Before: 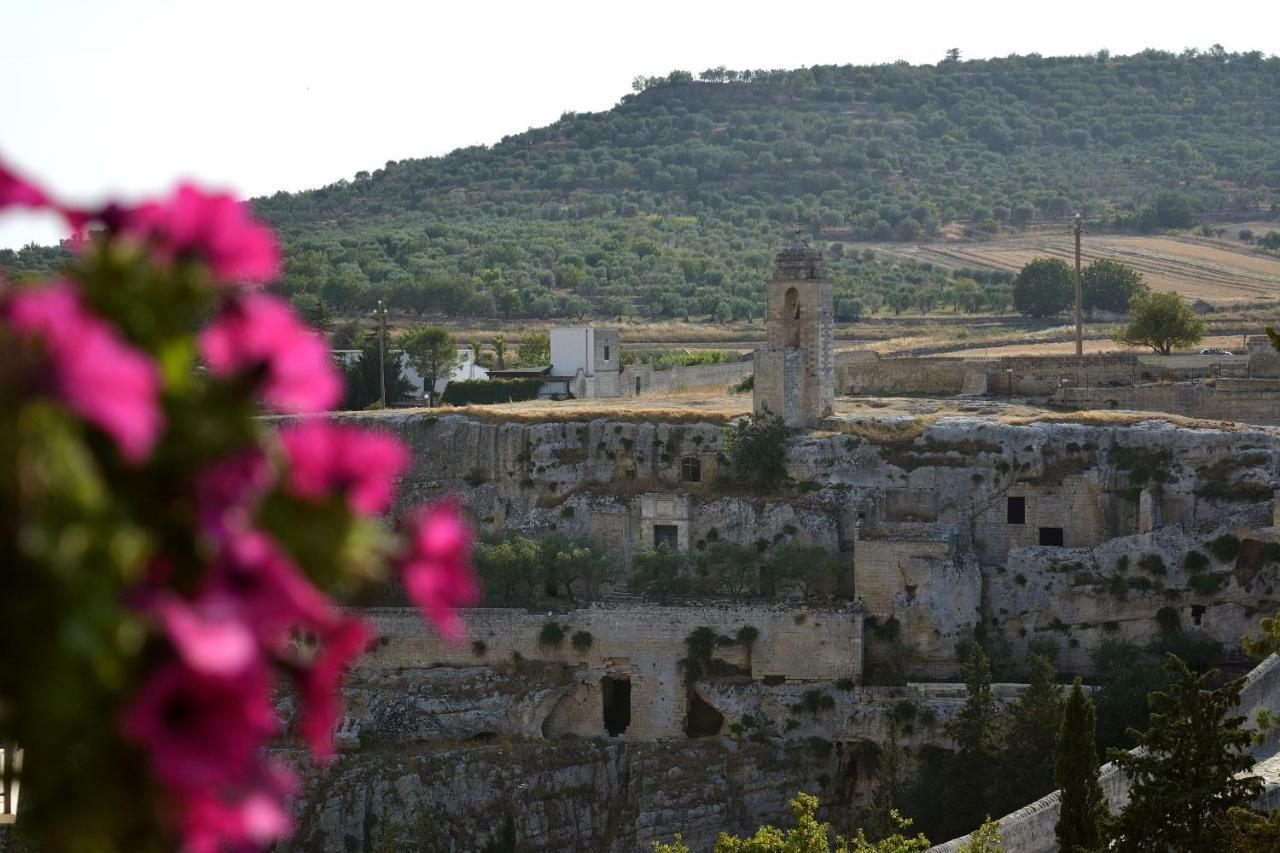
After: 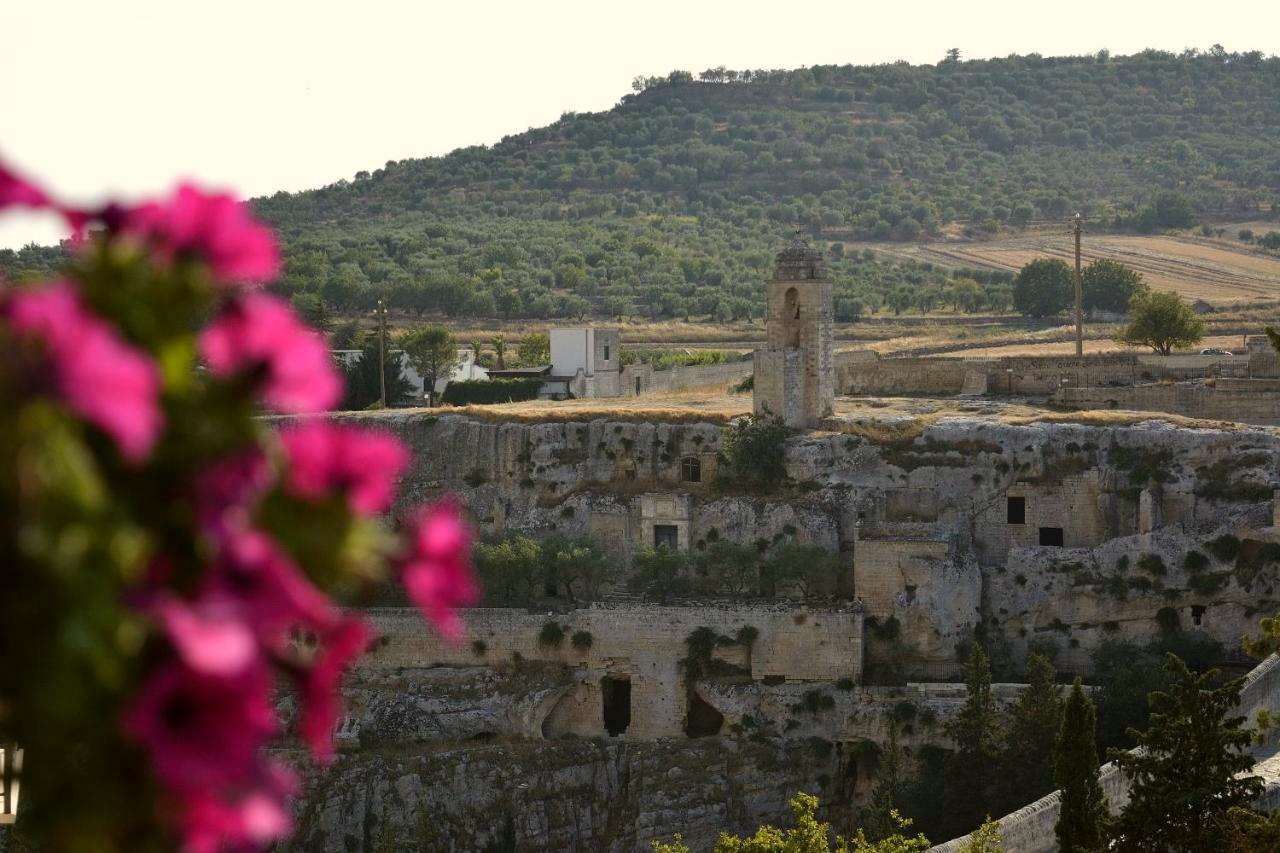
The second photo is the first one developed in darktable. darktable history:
color calibration: gray › normalize channels true, x 0.331, y 0.344, temperature 5659.58 K, gamut compression 0.012
